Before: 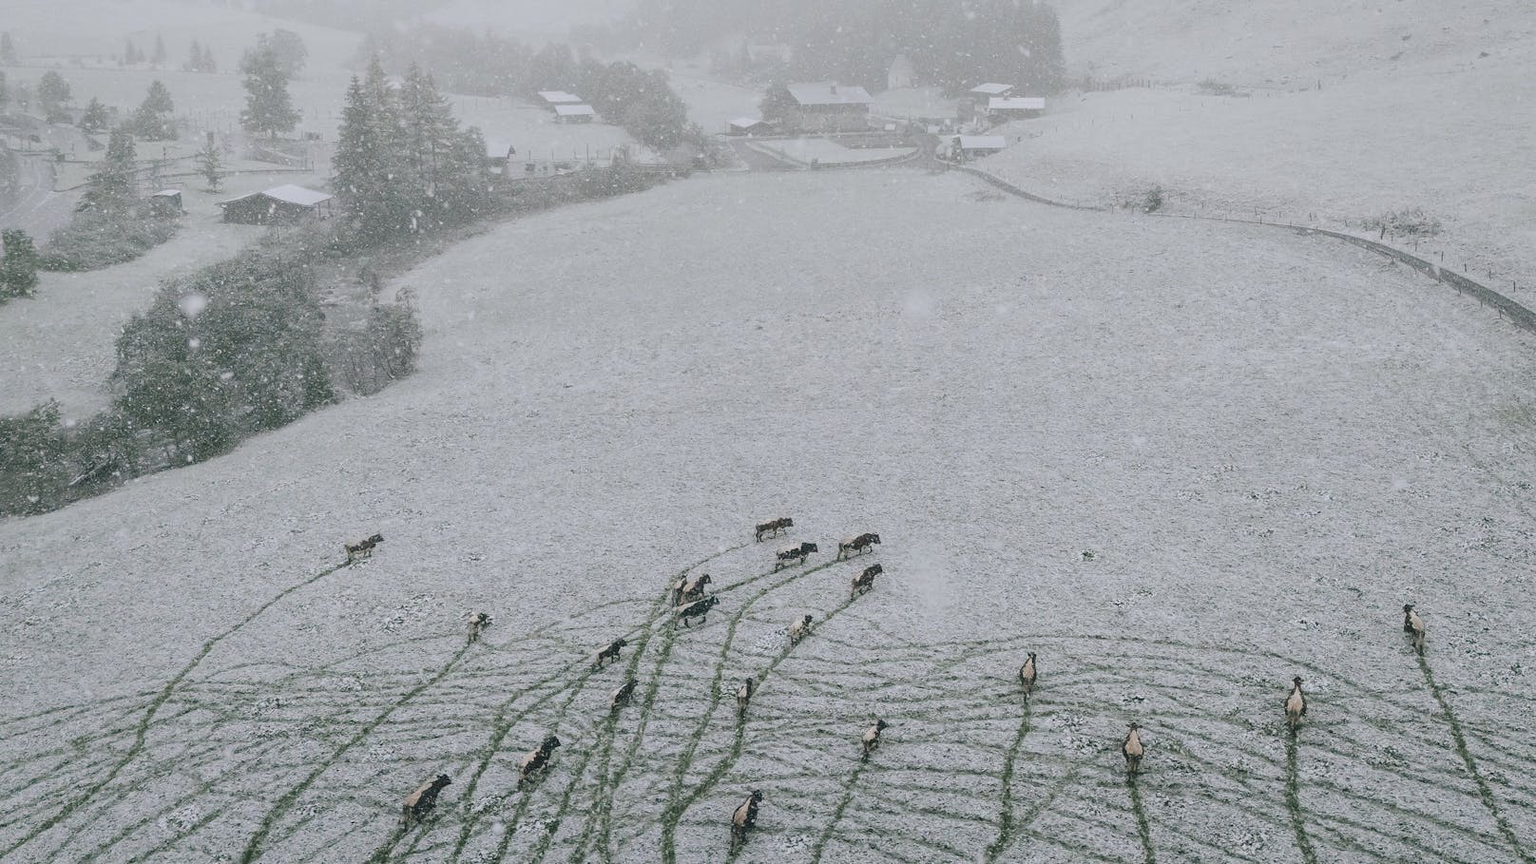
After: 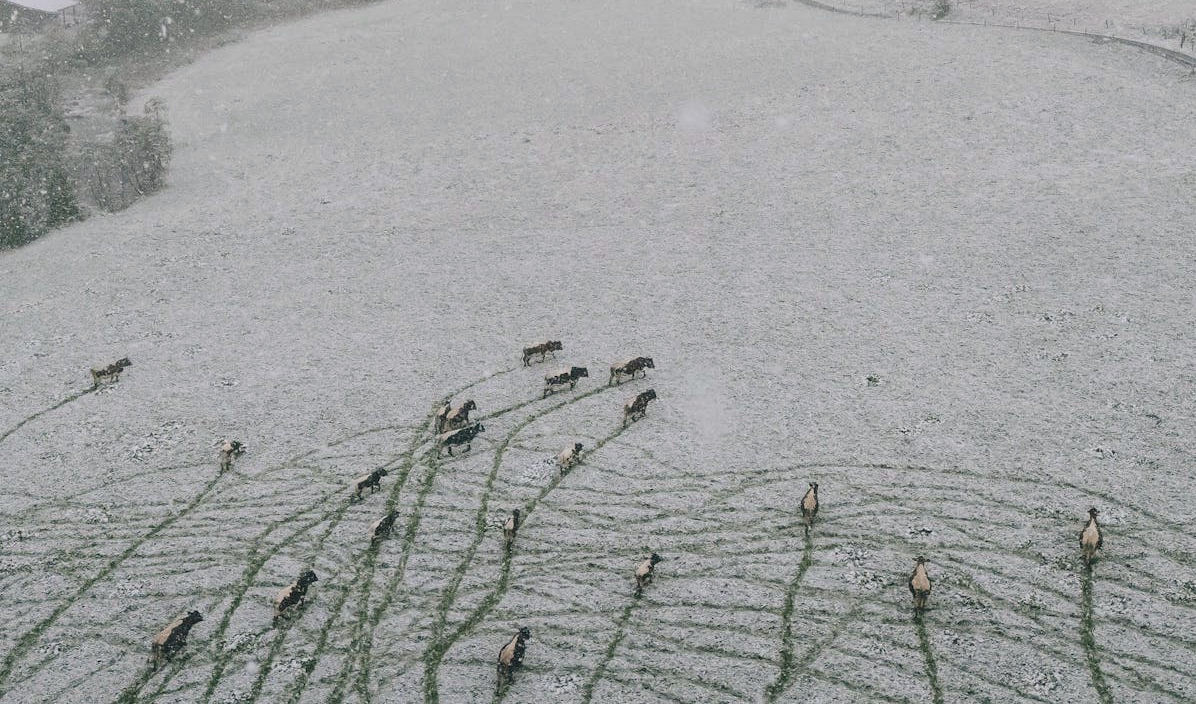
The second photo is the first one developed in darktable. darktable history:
color correction: highlights a* 0.872, highlights b* 2.86, saturation 1.1
crop: left 16.858%, top 22.501%, right 9.124%
